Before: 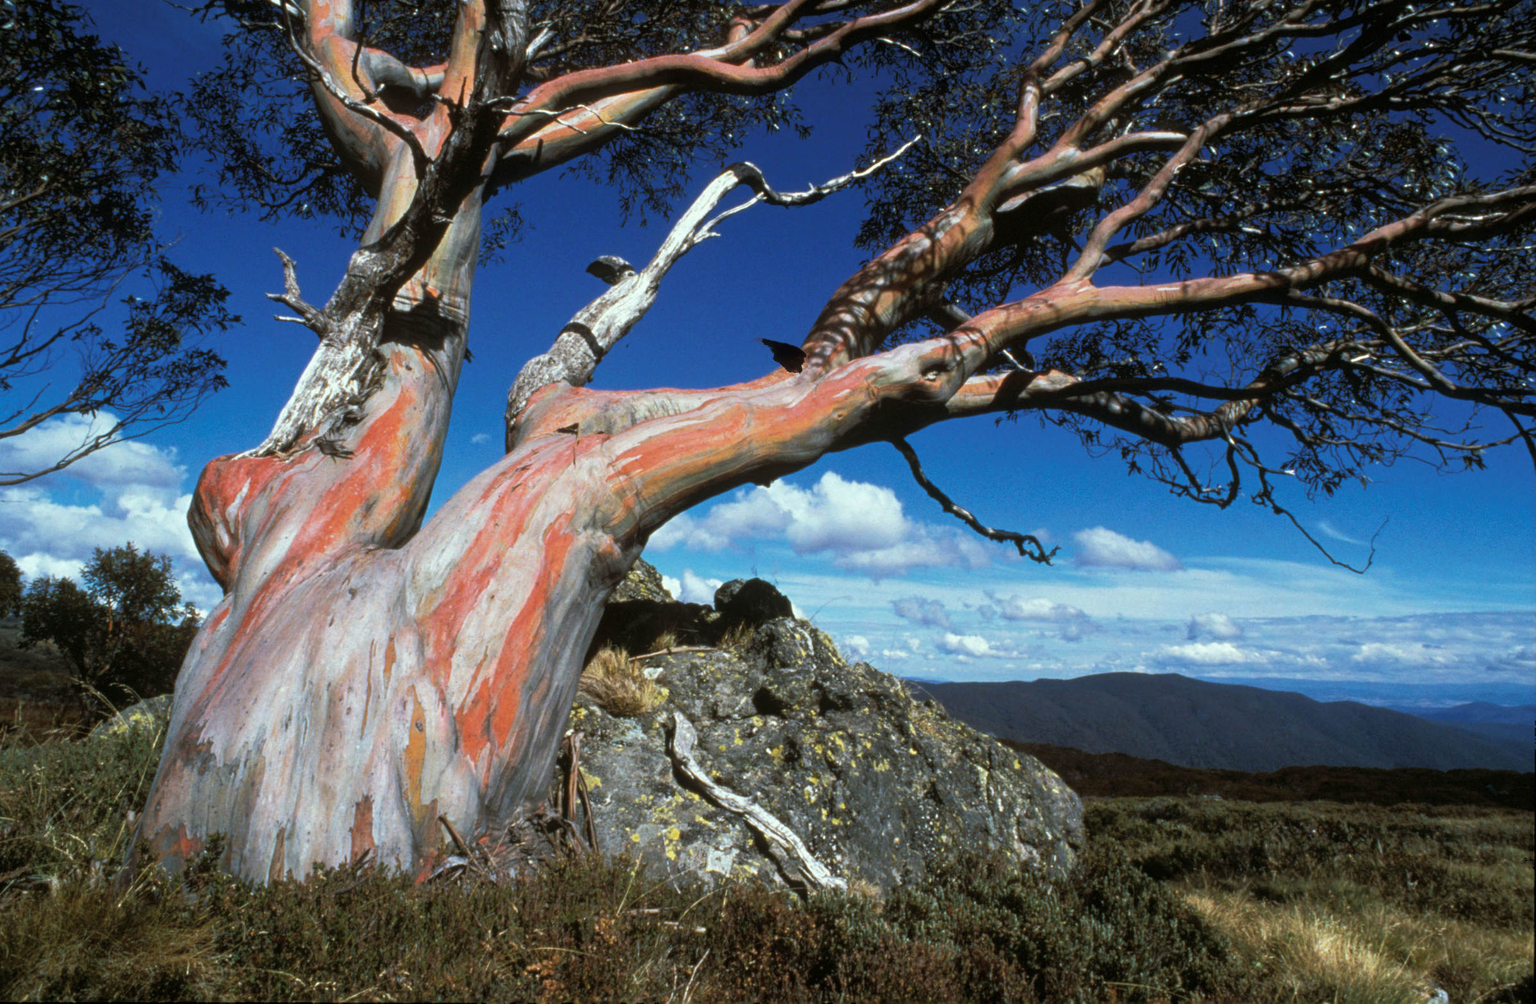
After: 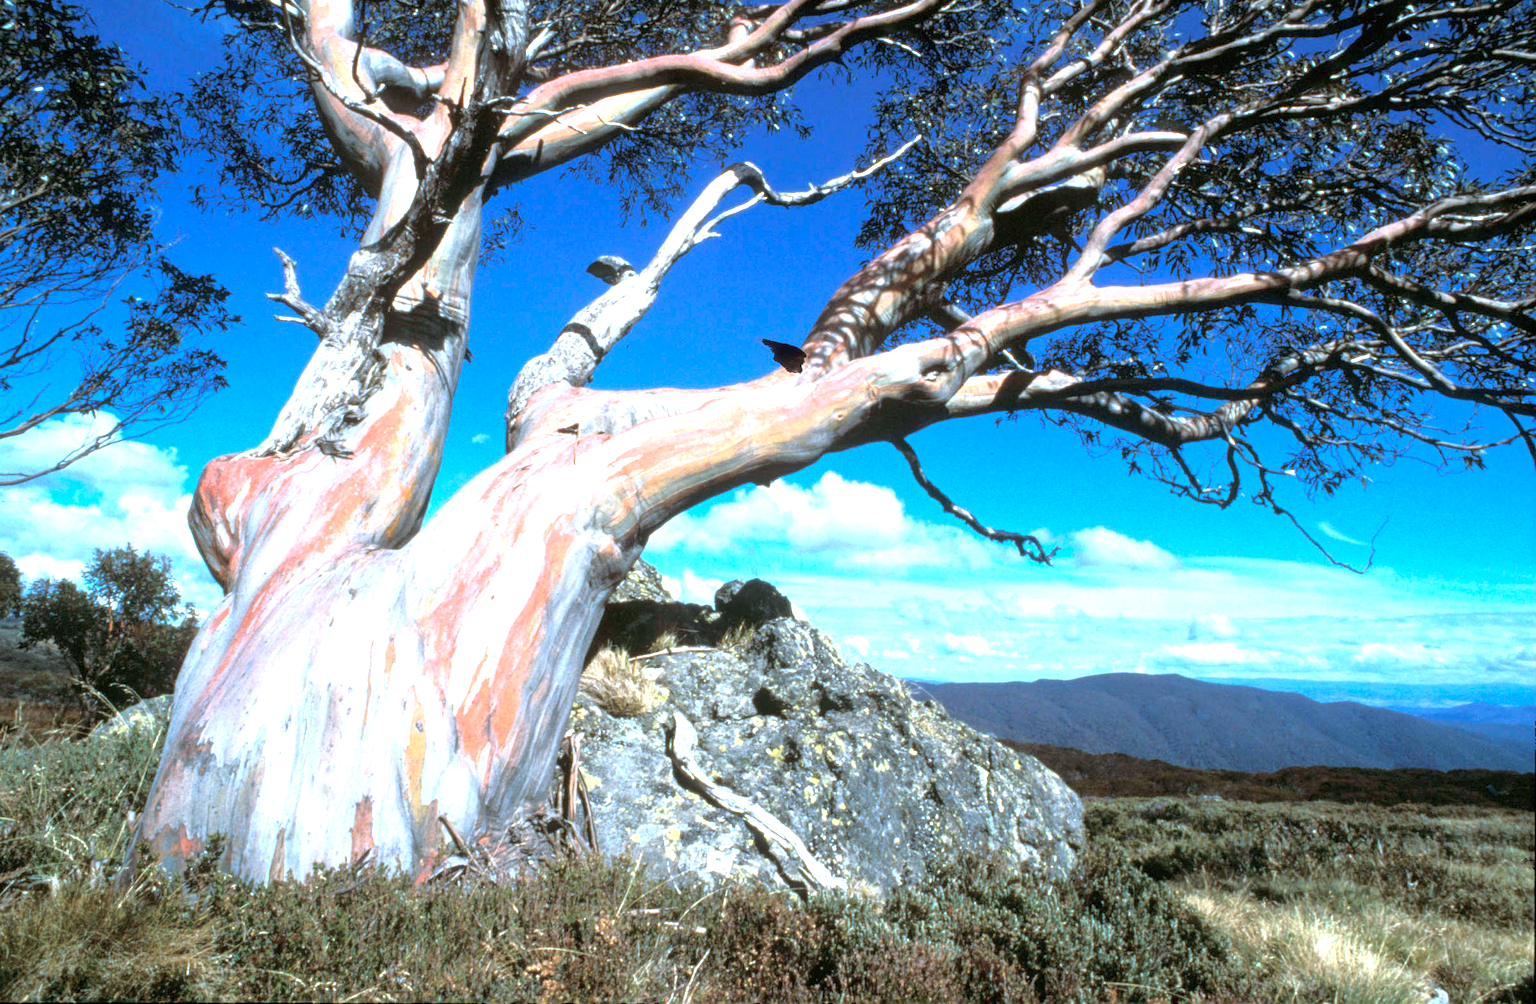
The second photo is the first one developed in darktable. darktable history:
color calibration: x 0.38, y 0.391, temperature 4086.74 K
exposure: black level correction 0, exposure 1.198 EV, compensate exposure bias true, compensate highlight preservation false
